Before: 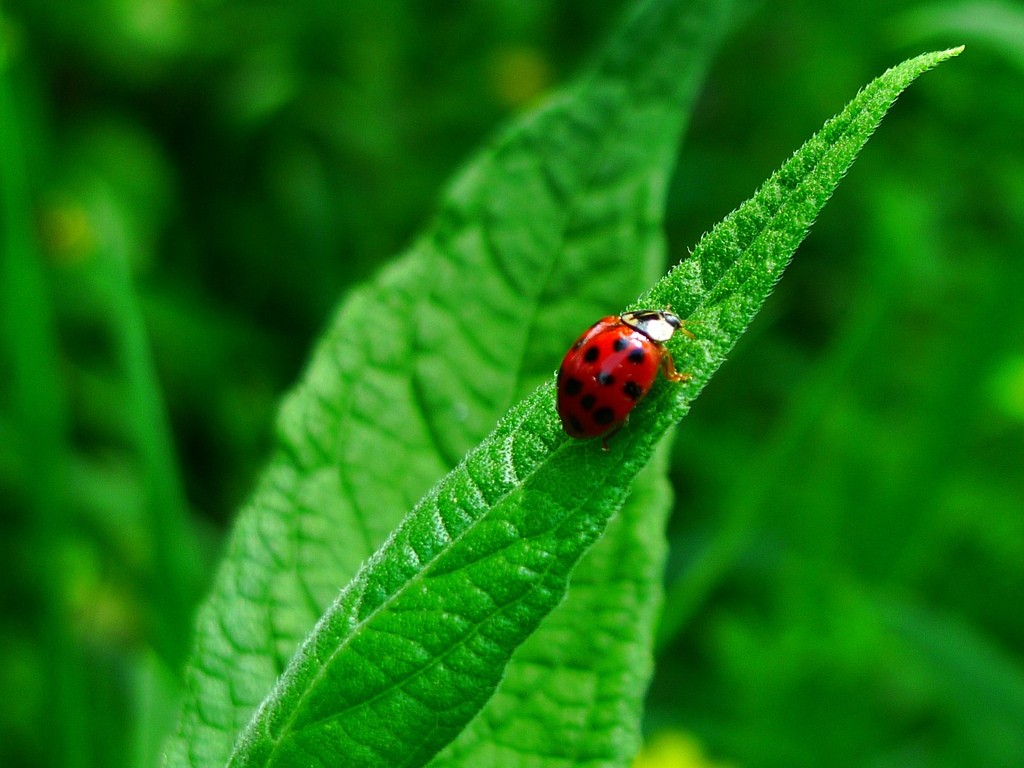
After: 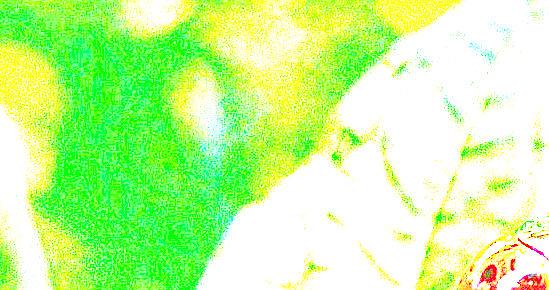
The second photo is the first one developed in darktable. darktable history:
exposure: exposure 8 EV, compensate highlight preservation false
crop: left 10.121%, top 10.631%, right 36.218%, bottom 51.526%
sharpen: on, module defaults
